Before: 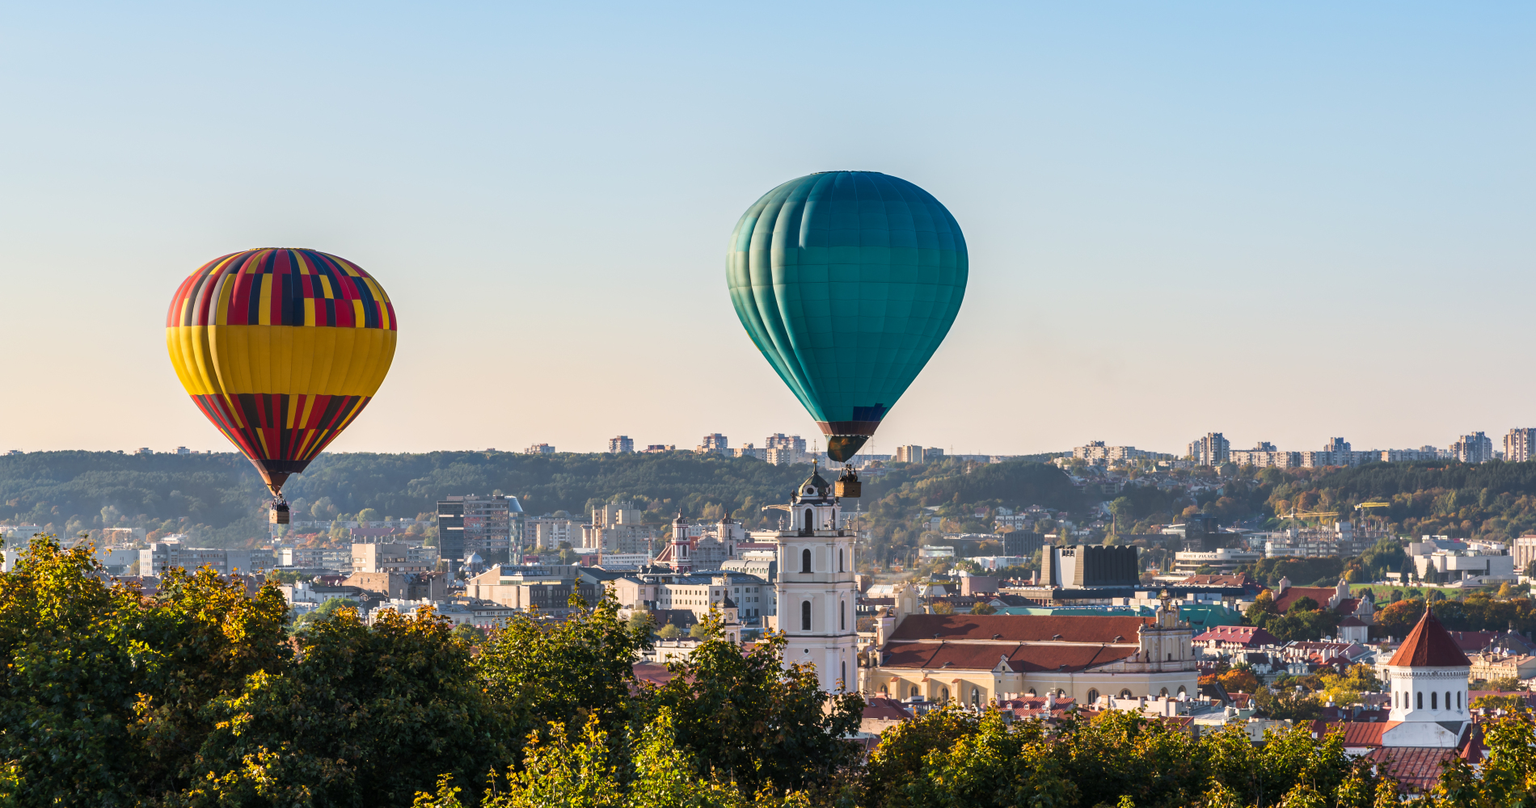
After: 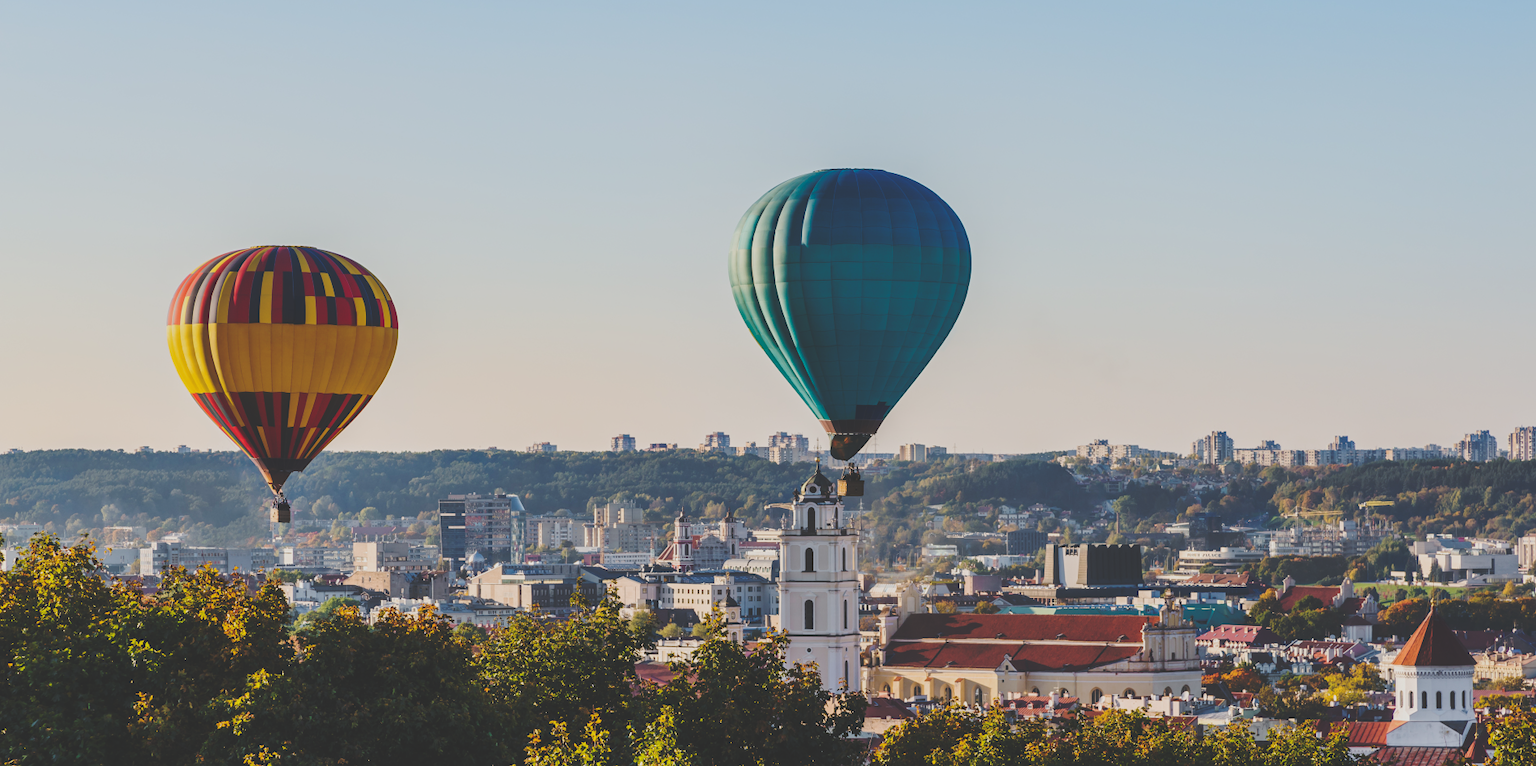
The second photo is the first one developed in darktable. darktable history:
exposure: exposure -0.492 EV, compensate highlight preservation false
crop: top 0.448%, right 0.264%, bottom 5.045%
base curve: curves: ch0 [(0, 0.024) (0.055, 0.065) (0.121, 0.166) (0.236, 0.319) (0.693, 0.726) (1, 1)], preserve colors none
